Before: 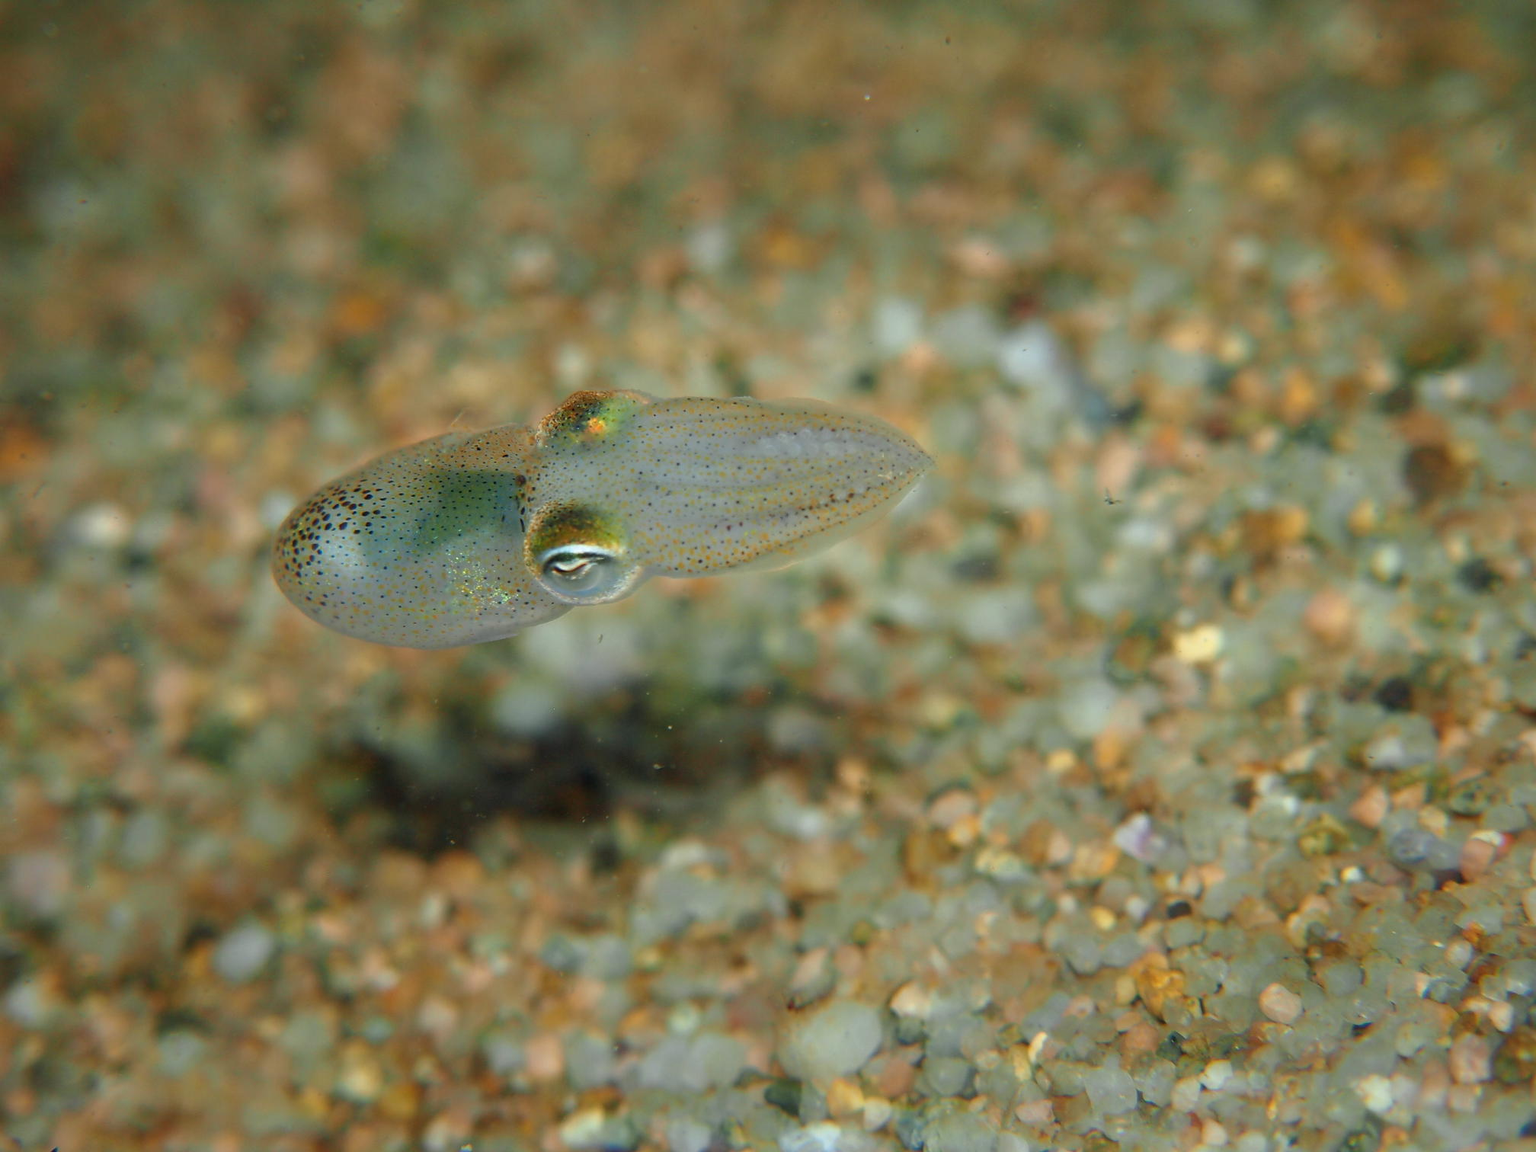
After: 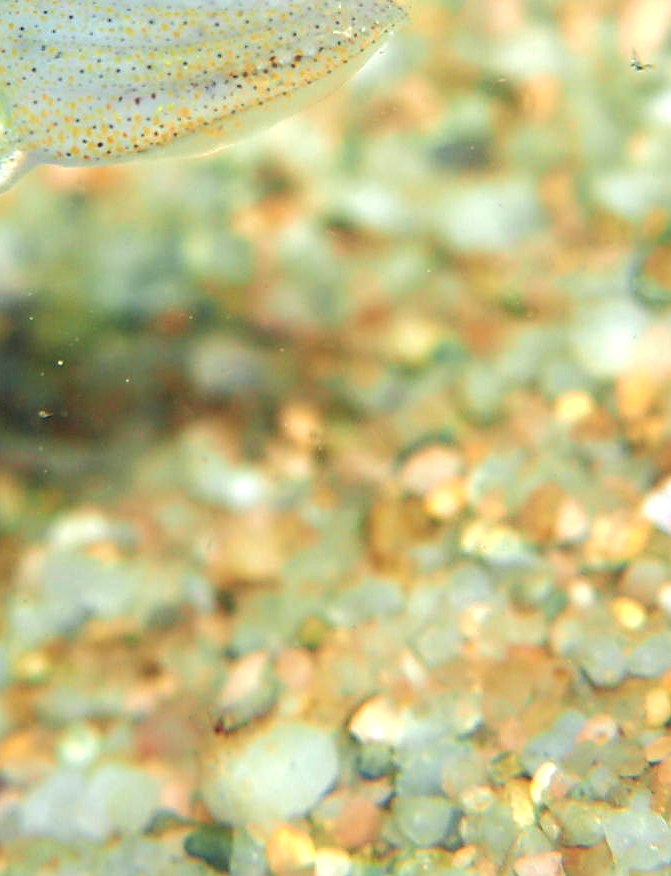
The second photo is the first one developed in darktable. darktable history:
crop: left 40.673%, top 39.166%, right 26.002%, bottom 2.882%
velvia: on, module defaults
exposure: black level correction 0, exposure 1.105 EV, compensate highlight preservation false
sharpen: on, module defaults
